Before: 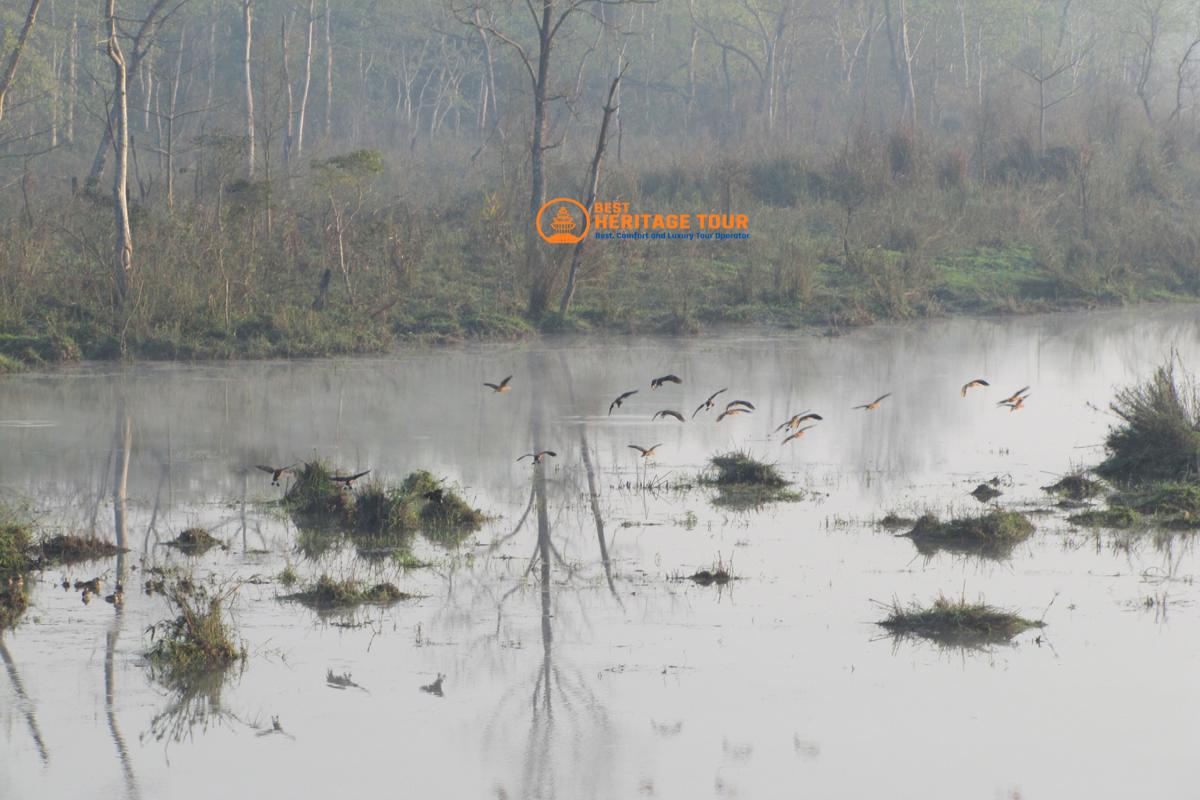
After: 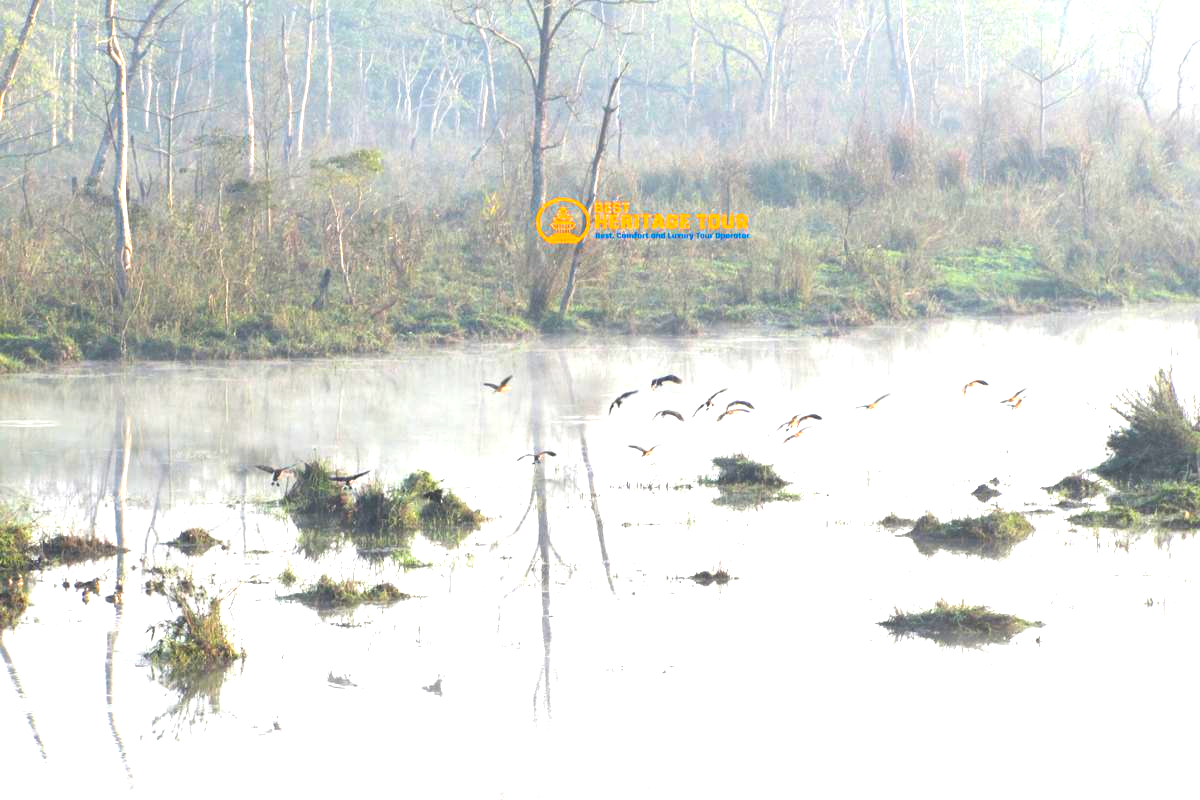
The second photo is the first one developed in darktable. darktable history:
tone equalizer: on, module defaults
exposure: black level correction 0, exposure 1.096 EV, compensate exposure bias true, compensate highlight preservation false
color balance rgb: global offset › luminance 0.466%, linear chroma grading › global chroma 8.85%, perceptual saturation grading › global saturation 14.842%, global vibrance 25.039%, contrast 19.876%
